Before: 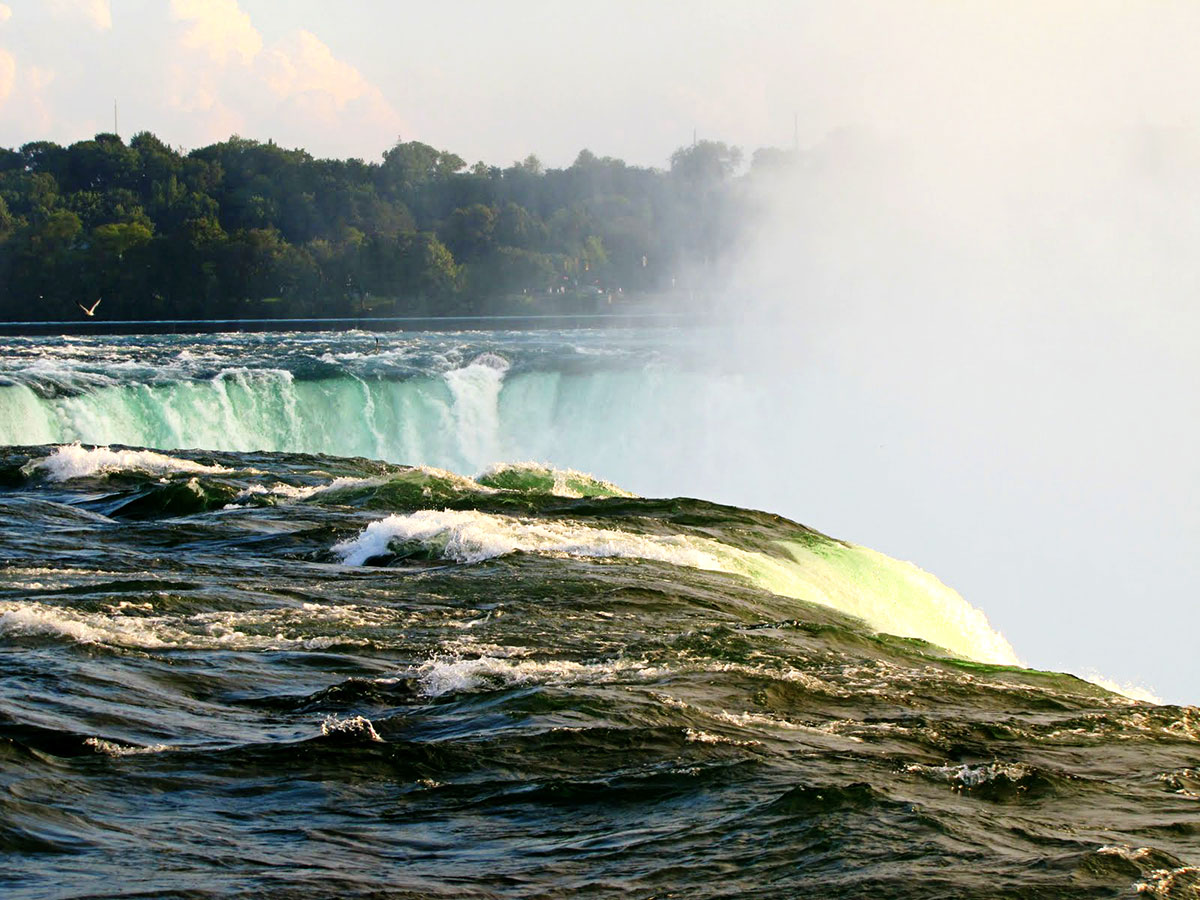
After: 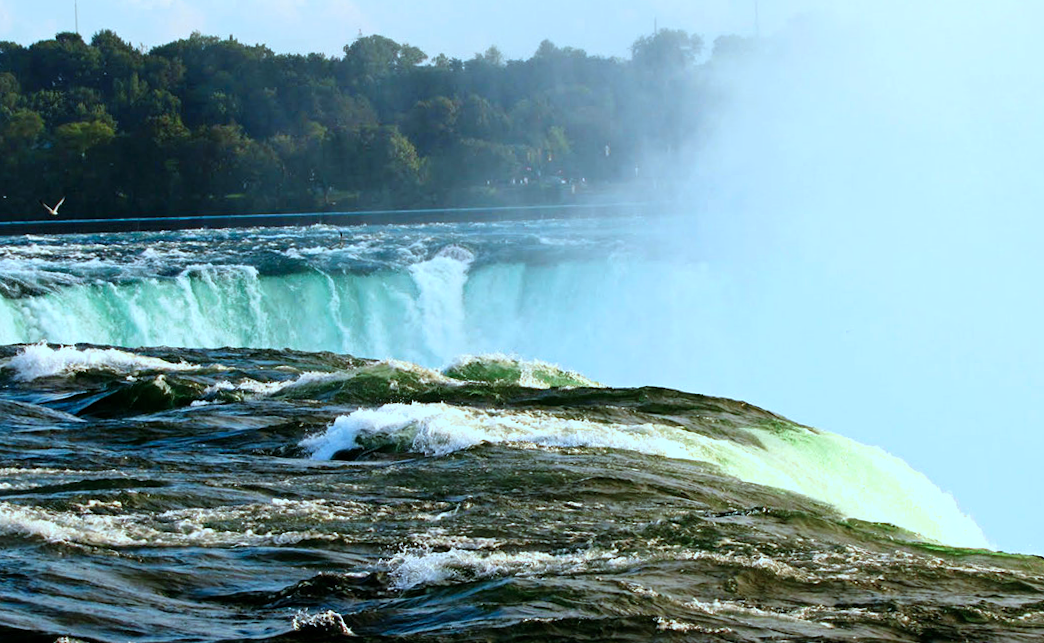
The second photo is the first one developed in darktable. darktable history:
white balance: red 0.982, blue 1.018
rotate and perspective: rotation -1°, crop left 0.011, crop right 0.989, crop top 0.025, crop bottom 0.975
crop and rotate: left 2.425%, top 11.305%, right 9.6%, bottom 15.08%
color correction: highlights a* -10.69, highlights b* -19.19
